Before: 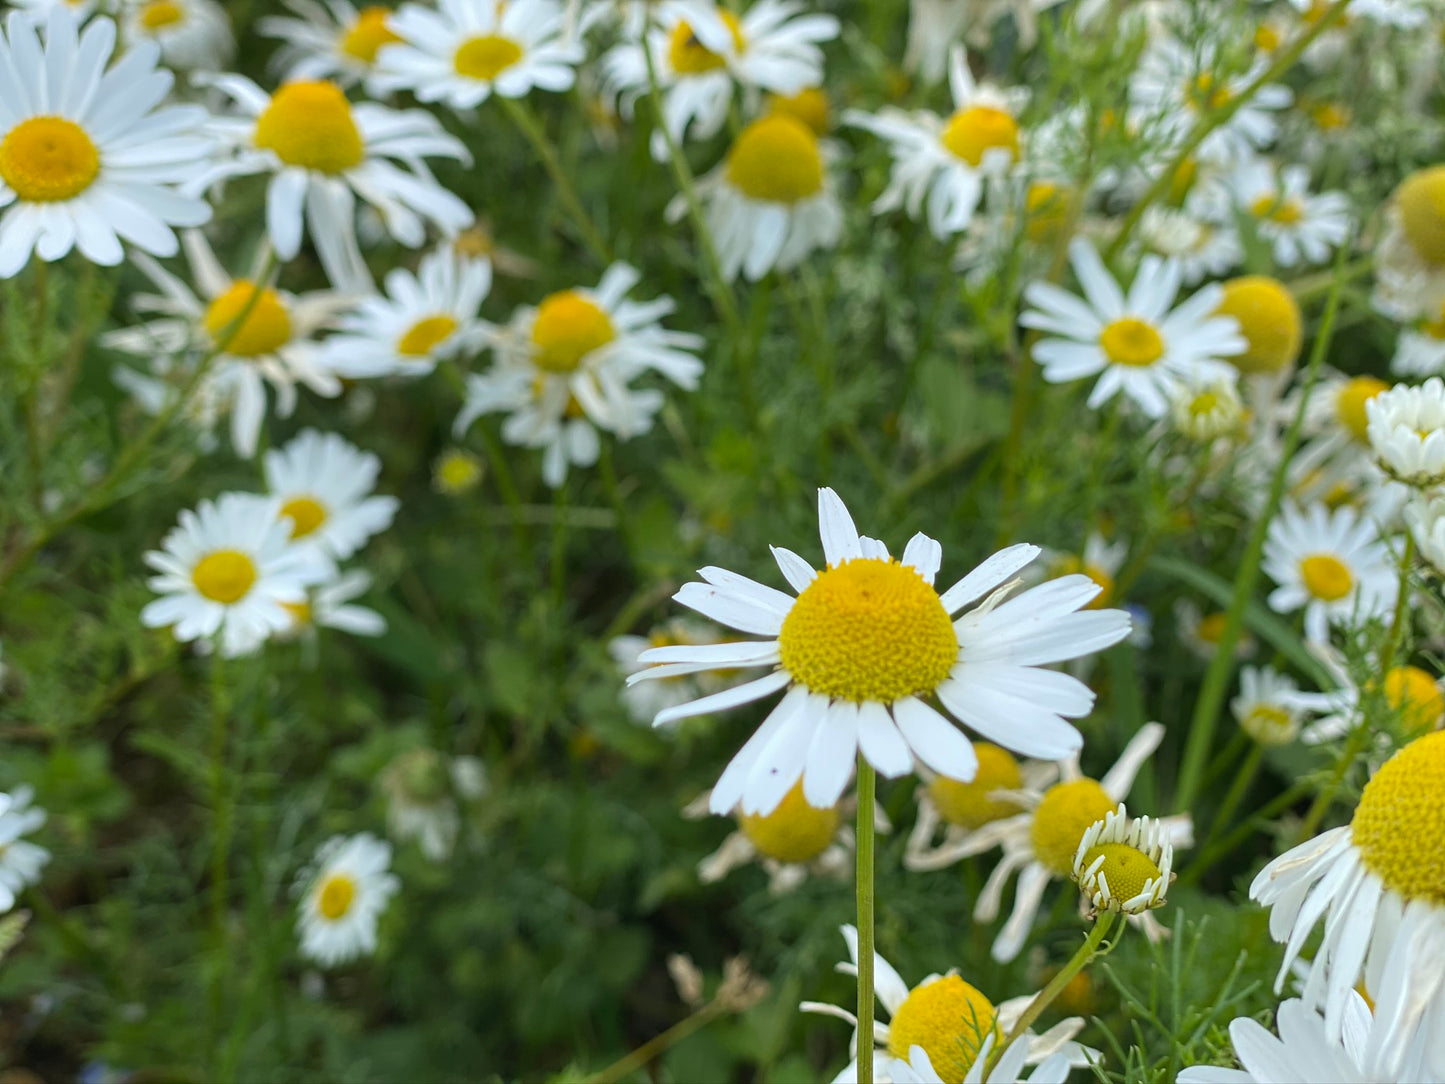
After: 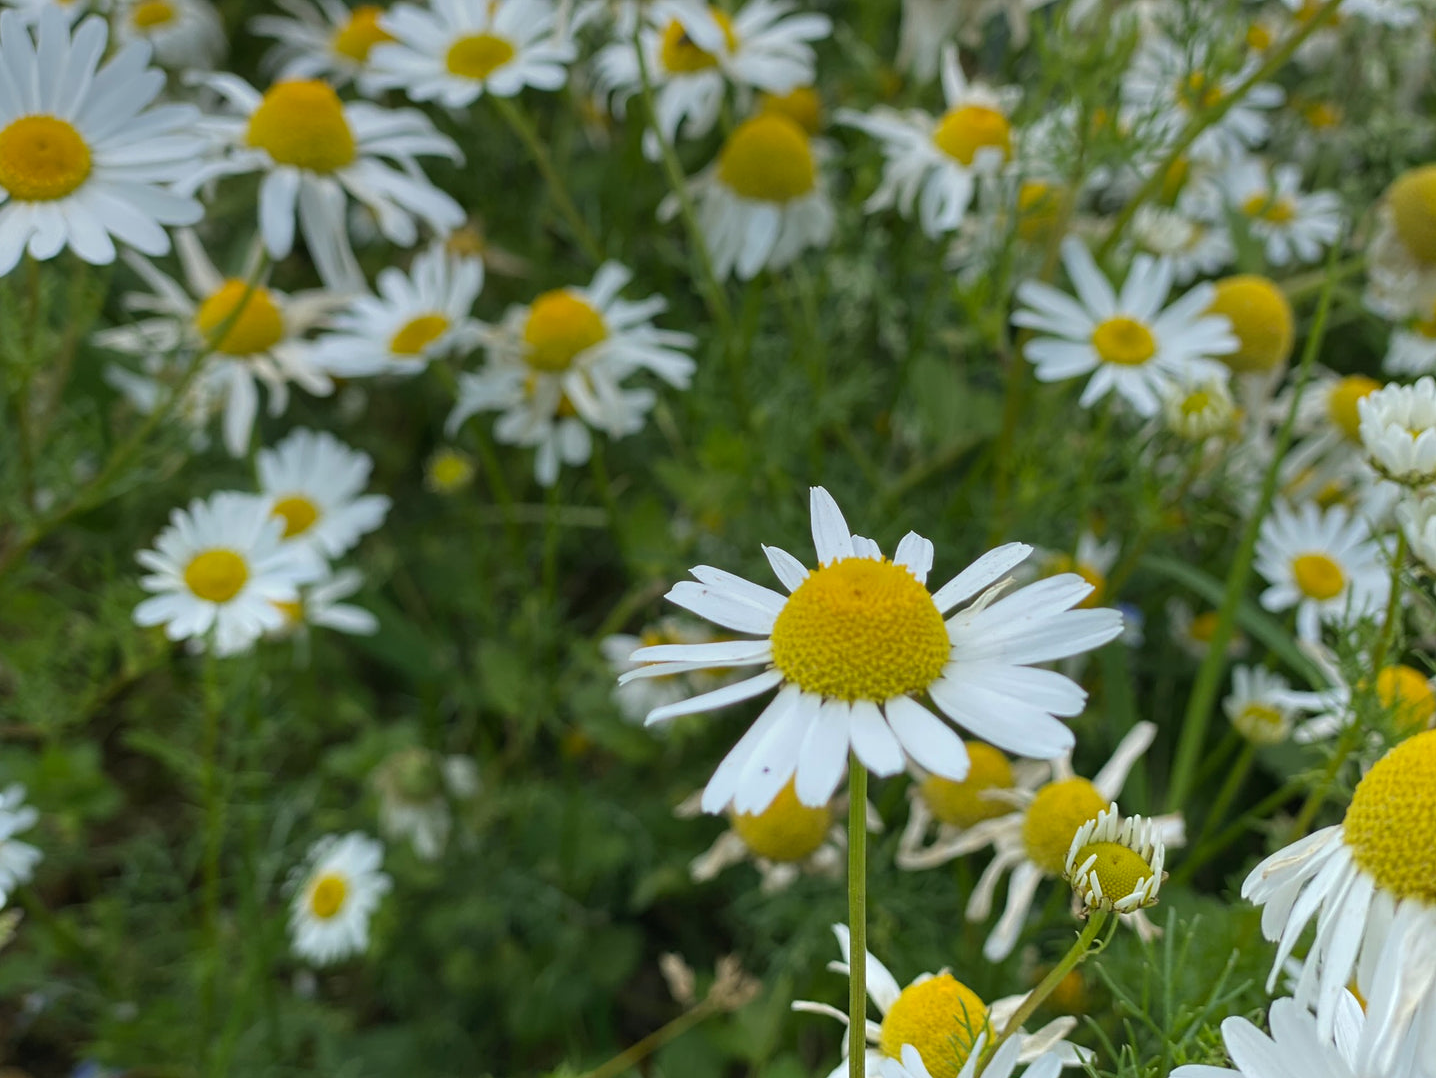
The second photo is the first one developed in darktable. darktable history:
crop and rotate: left 0.614%, top 0.179%, bottom 0.309%
graduated density: on, module defaults
base curve: curves: ch0 [(0, 0) (0.303, 0.277) (1, 1)]
